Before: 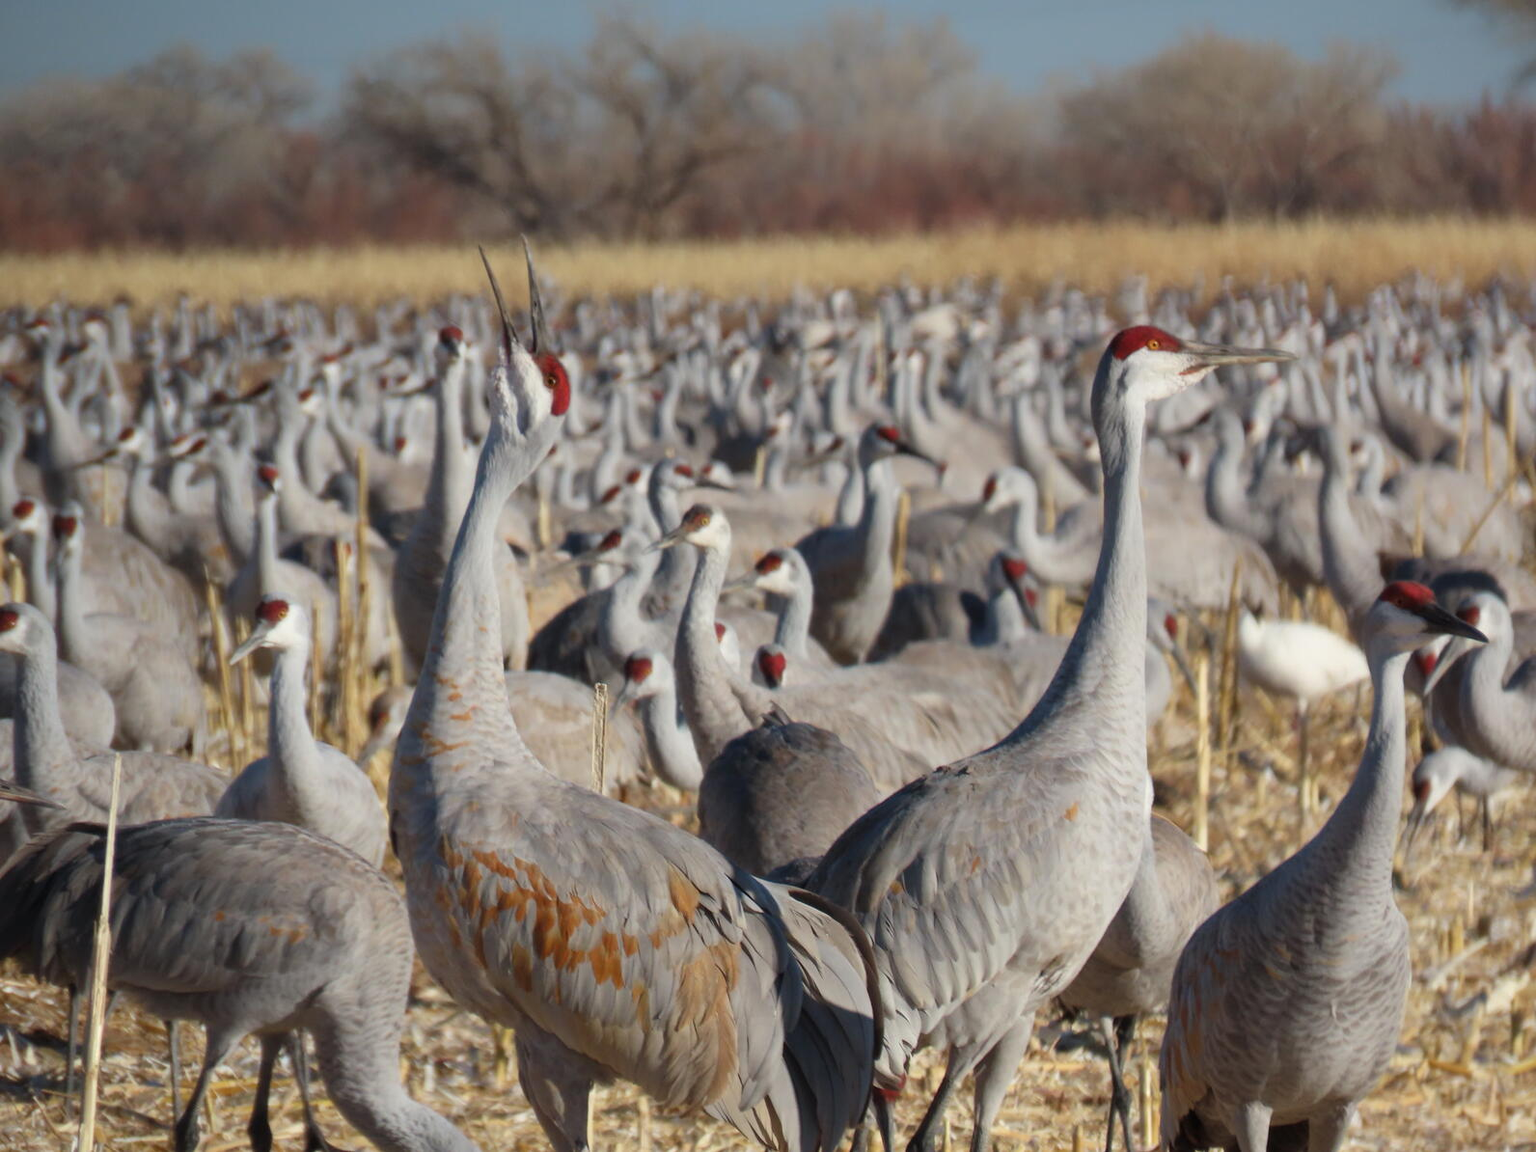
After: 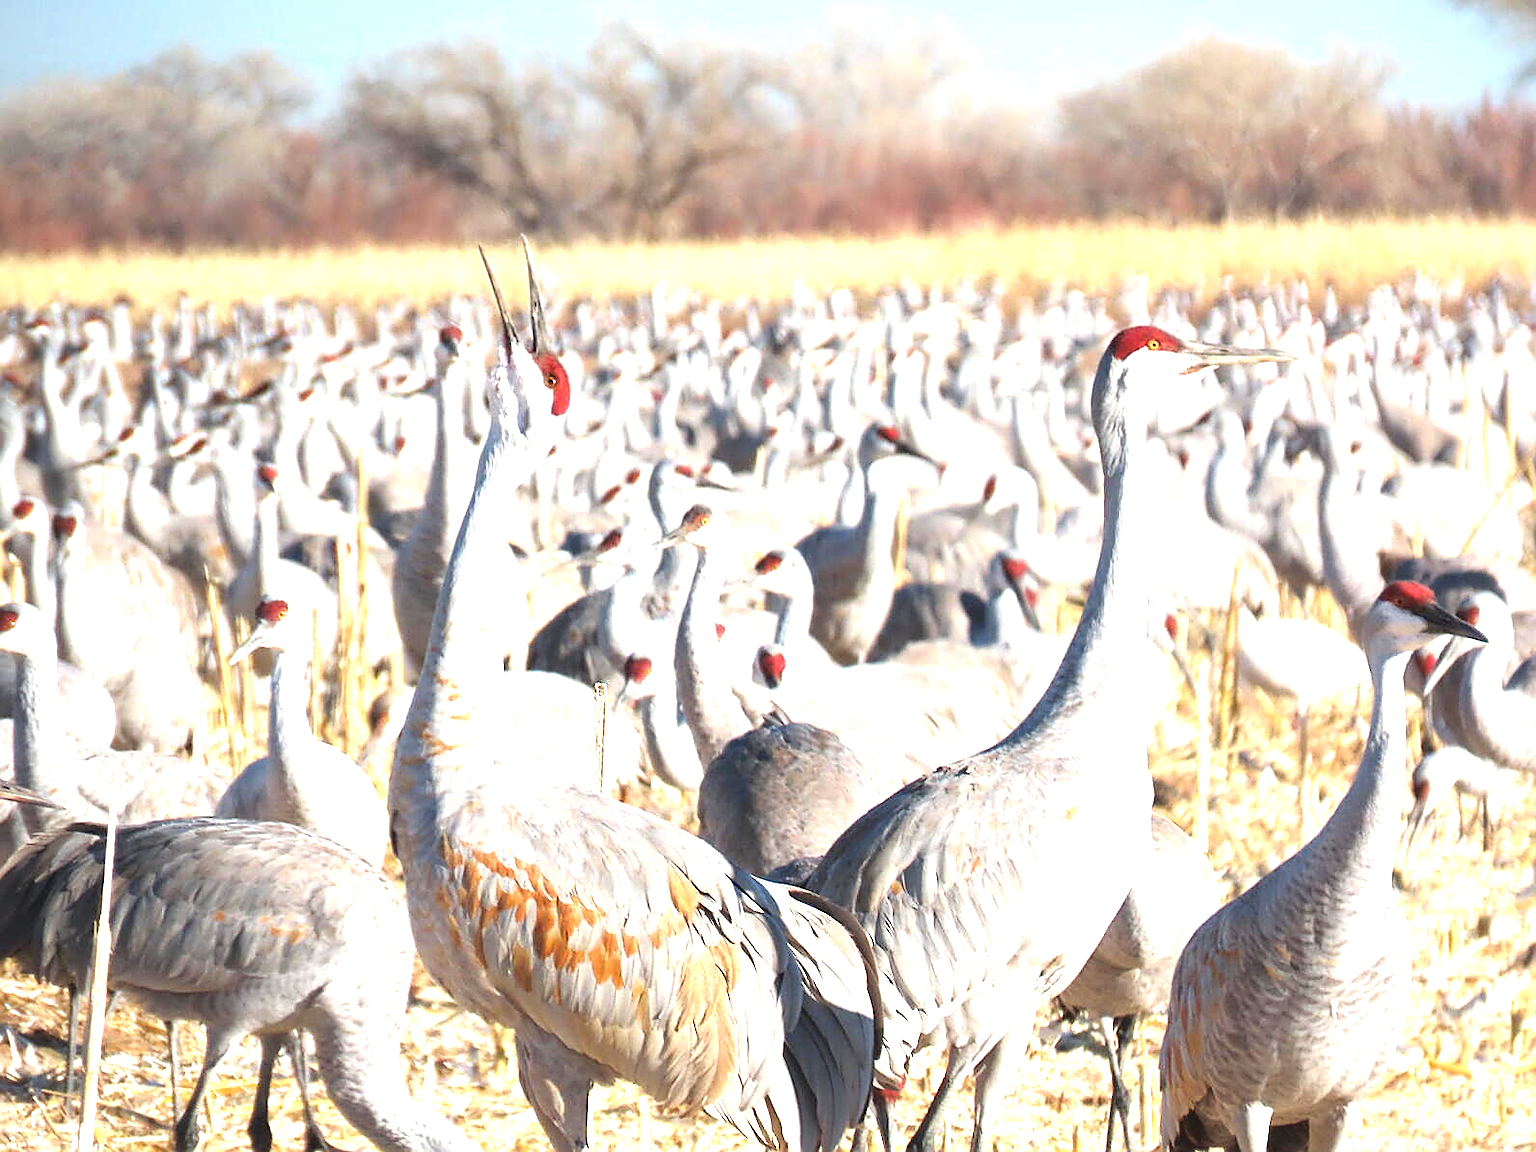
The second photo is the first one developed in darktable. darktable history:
exposure: exposure 2.04 EV, compensate highlight preservation false
sharpen: radius 1.4, amount 1.25, threshold 0.7
tone curve: curves: ch0 [(0.122, 0.111) (1, 1)]
